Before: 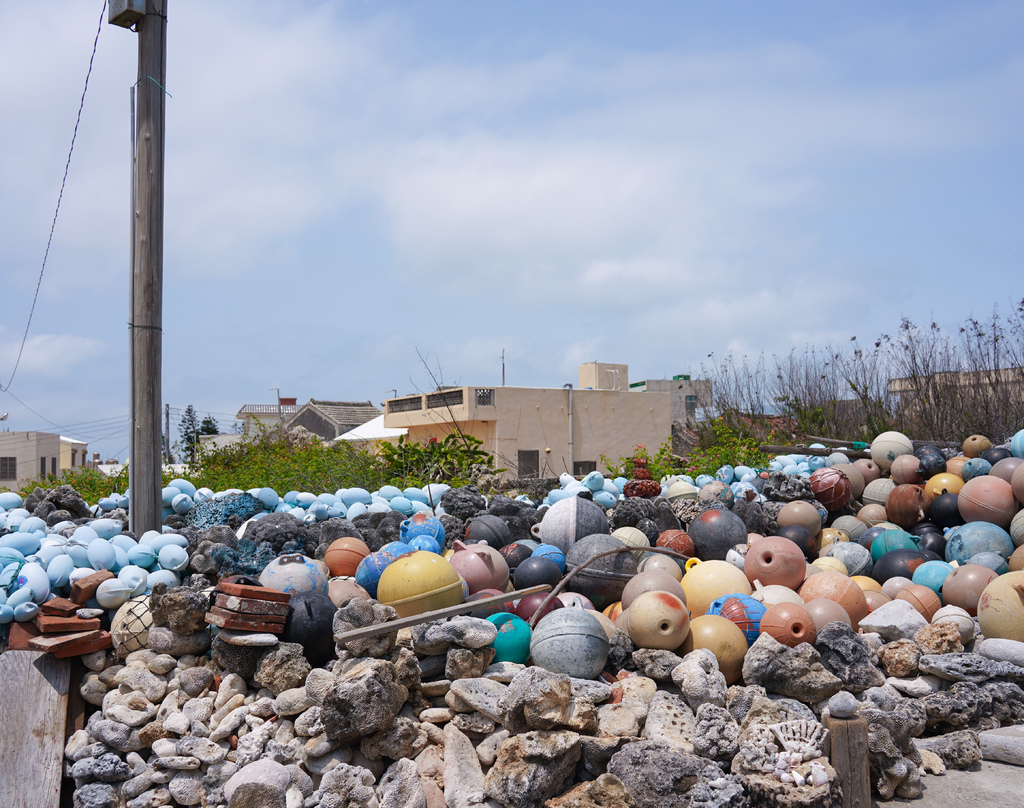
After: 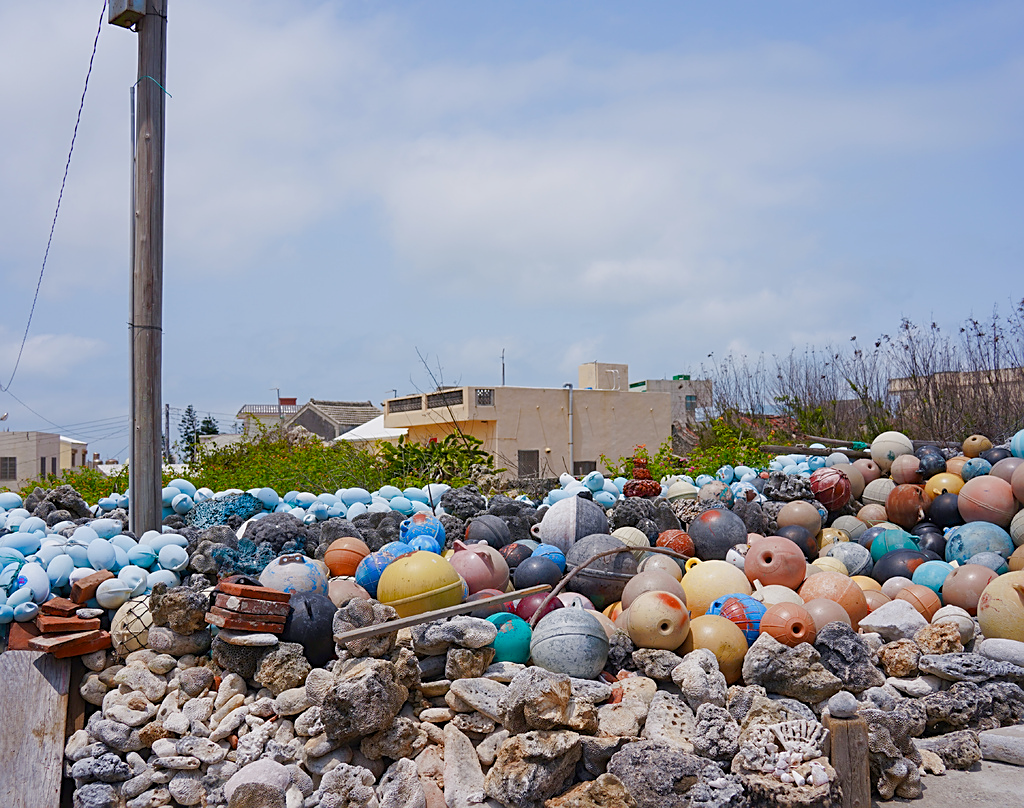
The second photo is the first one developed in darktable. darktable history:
sharpen: on, module defaults
color balance rgb: shadows lift › hue 87.85°, linear chroma grading › global chroma 8.323%, perceptual saturation grading › global saturation 0.255%, perceptual saturation grading › highlights -17.786%, perceptual saturation grading › mid-tones 33.57%, perceptual saturation grading › shadows 50.337%, contrast -9.931%
